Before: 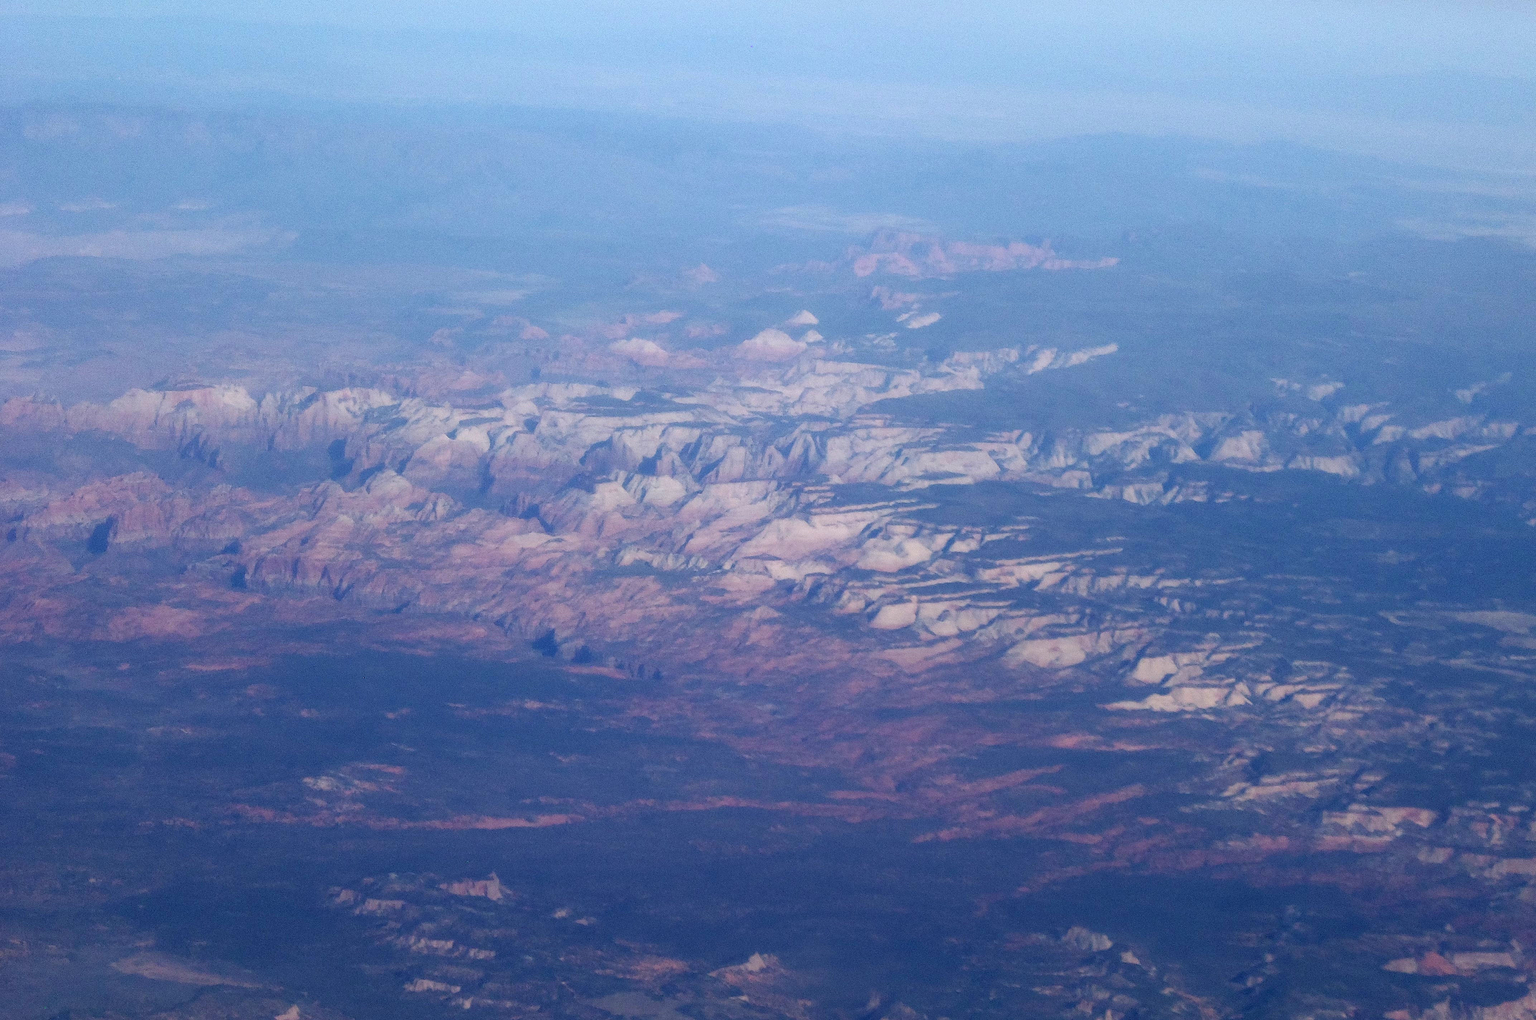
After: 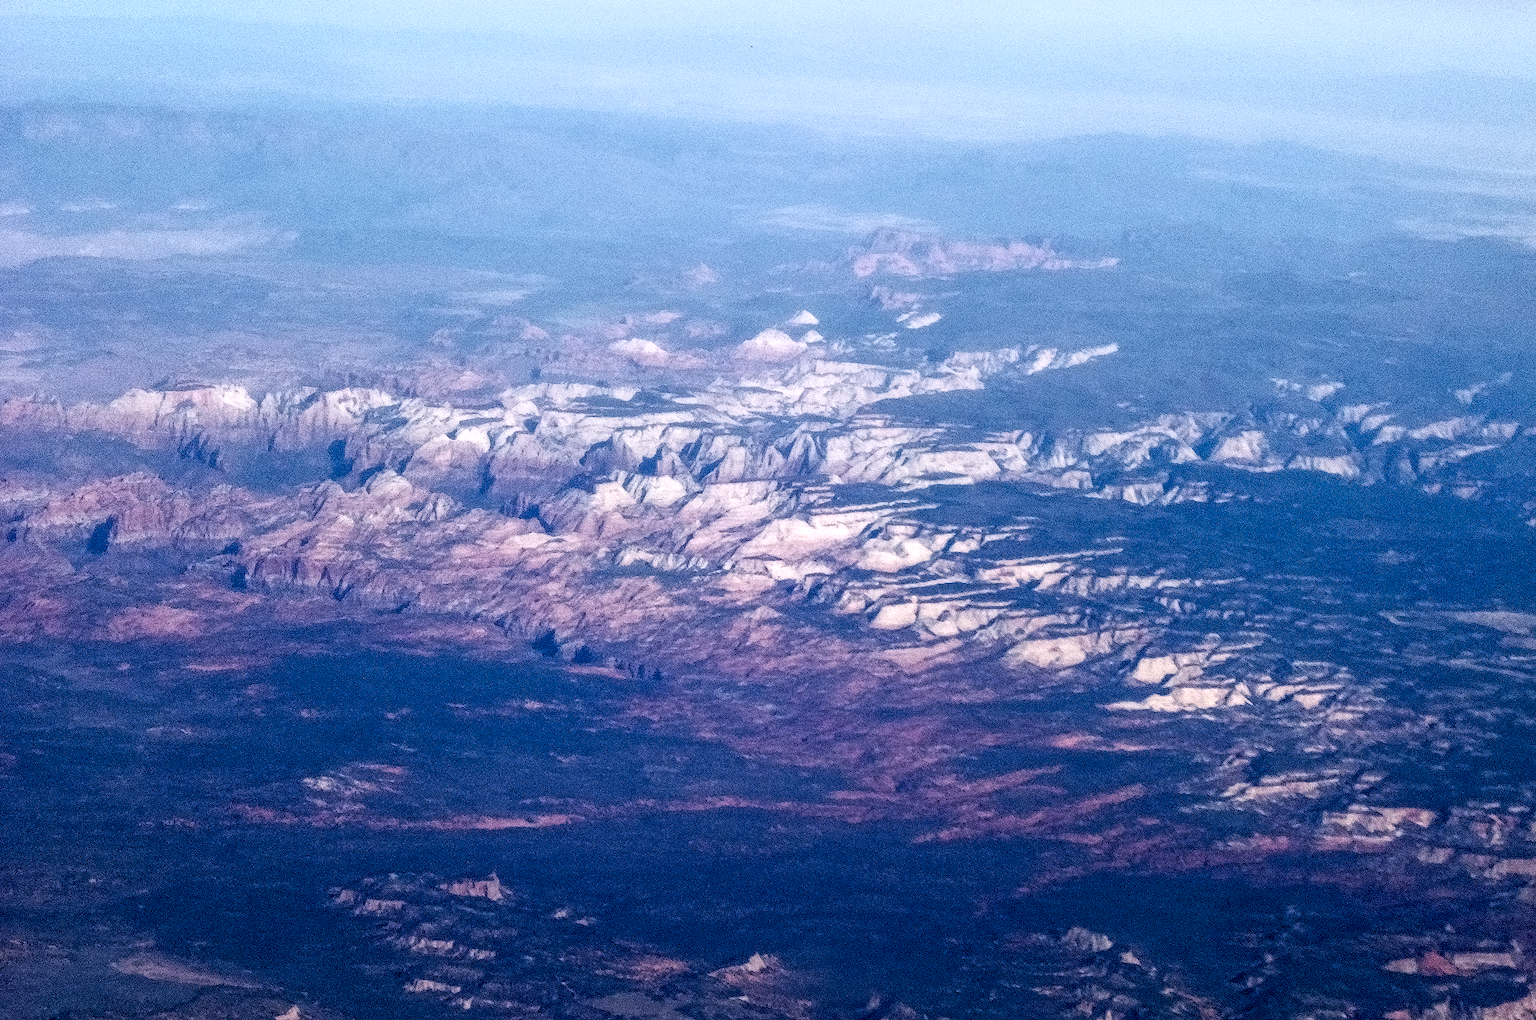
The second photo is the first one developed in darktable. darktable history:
chromatic aberrations: on, module defaults
color balance rgb "basic colorfulness: vibrant colors": perceptual saturation grading › global saturation 20%, perceptual saturation grading › highlights -25%, perceptual saturation grading › shadows 50%
denoise (profiled): preserve shadows 1.27, scattering 0.025, a [-1, 0, 0], compensate highlight preservation false
diffuse or sharpen: iterations 3, radius span 3, edge sensitivity 2.94, 1st order anisotropy 100%, 2nd order anisotropy 100%, 3rd order anisotropy 100%, 4th order anisotropy 100%, 1st order speed 0.65%, 2nd order speed -3.92%, 3rd order speed -25%, 4th order speed -5.39%
haze removal: compatibility mode true, adaptive false
highlight reconstruction: method segmentation based, iterations 1, diameter of reconstruction 64 px
hot pixels: on, module defaults
lens correction: correction method embedded metadata, scale 1, crop 1, focal 55, aperture 6.3, distance 10.01, camera "ILCE-7C", lens "FE 55mm F1.8 ZA"
filmic rgb: black relative exposure -3.75 EV, white relative exposure 2.4 EV, dynamic range scaling -50%, hardness 3.42, latitude 30%, contrast 1.8
local contrast: detail 160%
